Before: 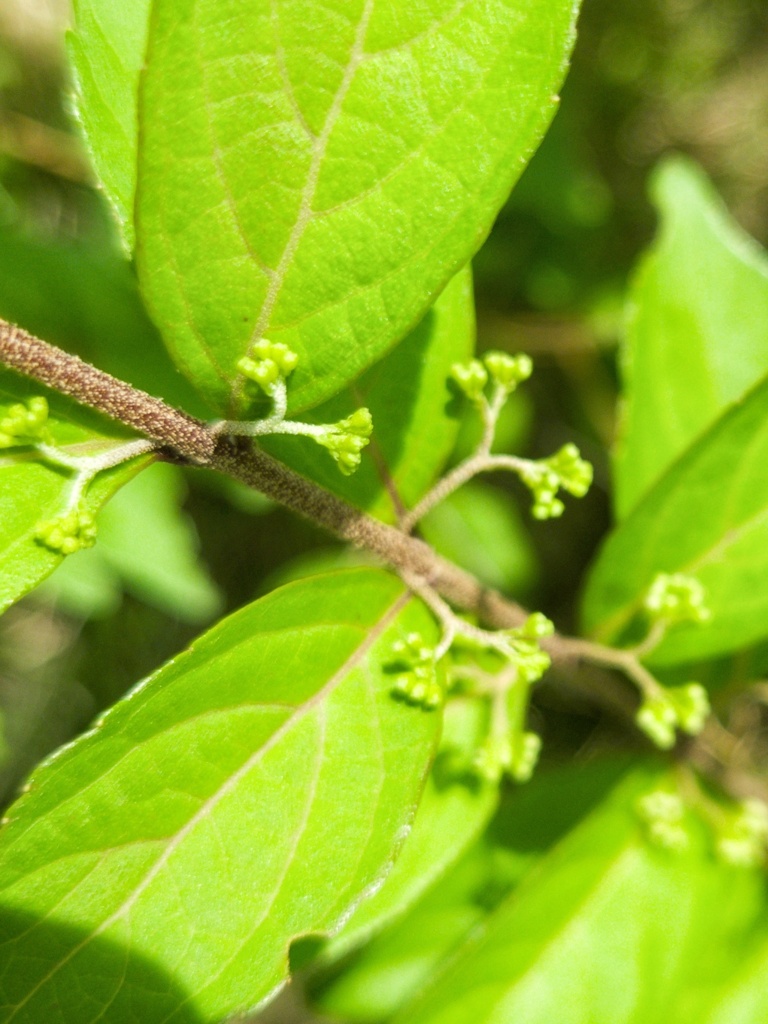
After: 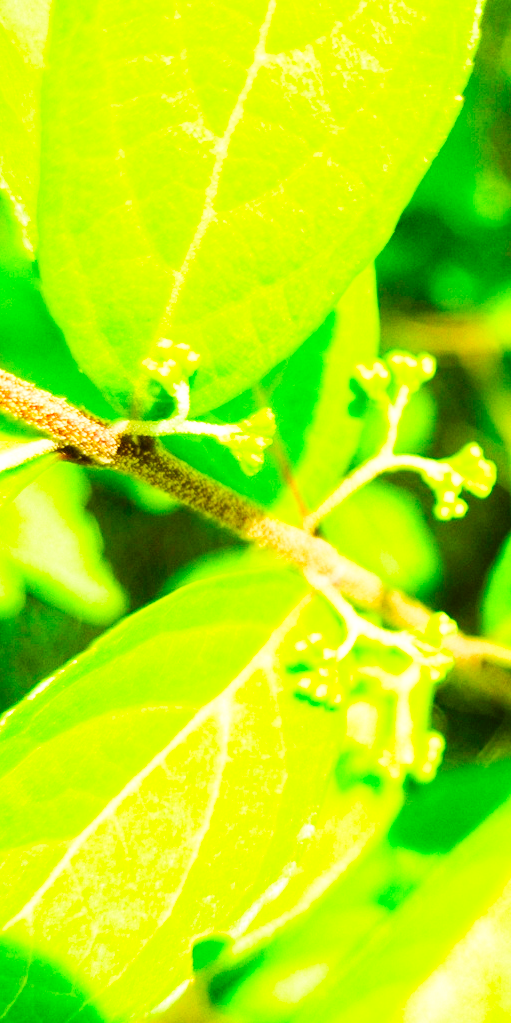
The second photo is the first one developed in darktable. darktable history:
base curve: curves: ch0 [(0, 0.003) (0.001, 0.002) (0.006, 0.004) (0.02, 0.022) (0.048, 0.086) (0.094, 0.234) (0.162, 0.431) (0.258, 0.629) (0.385, 0.8) (0.548, 0.918) (0.751, 0.988) (1, 1)], preserve colors none
contrast brightness saturation: contrast 0.2, brightness 0.2, saturation 0.8
crop and rotate: left 12.648%, right 20.685%
